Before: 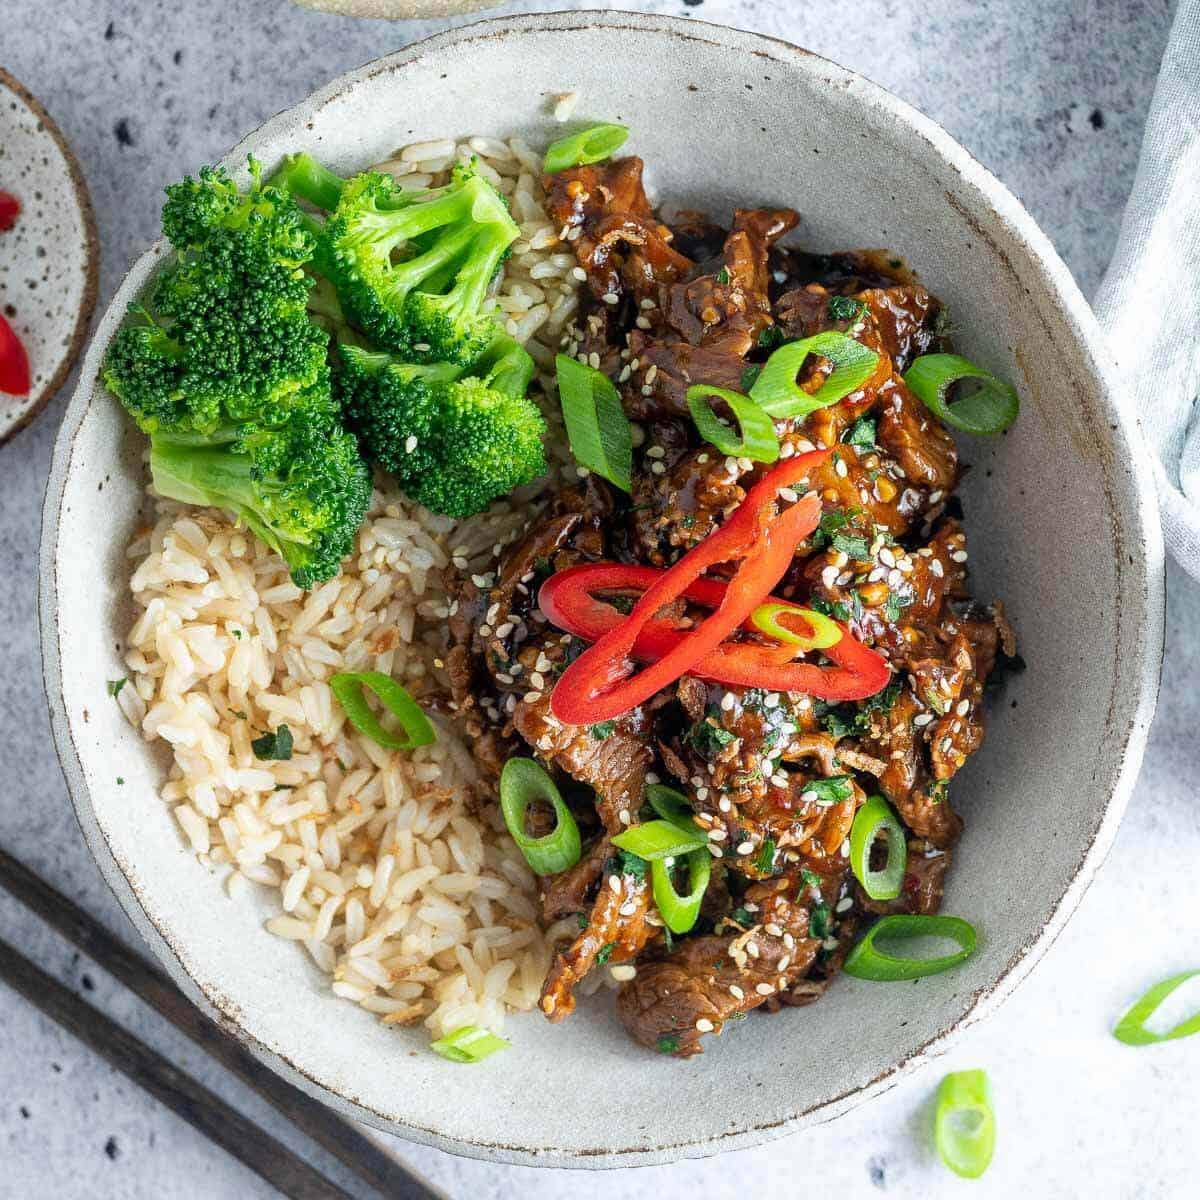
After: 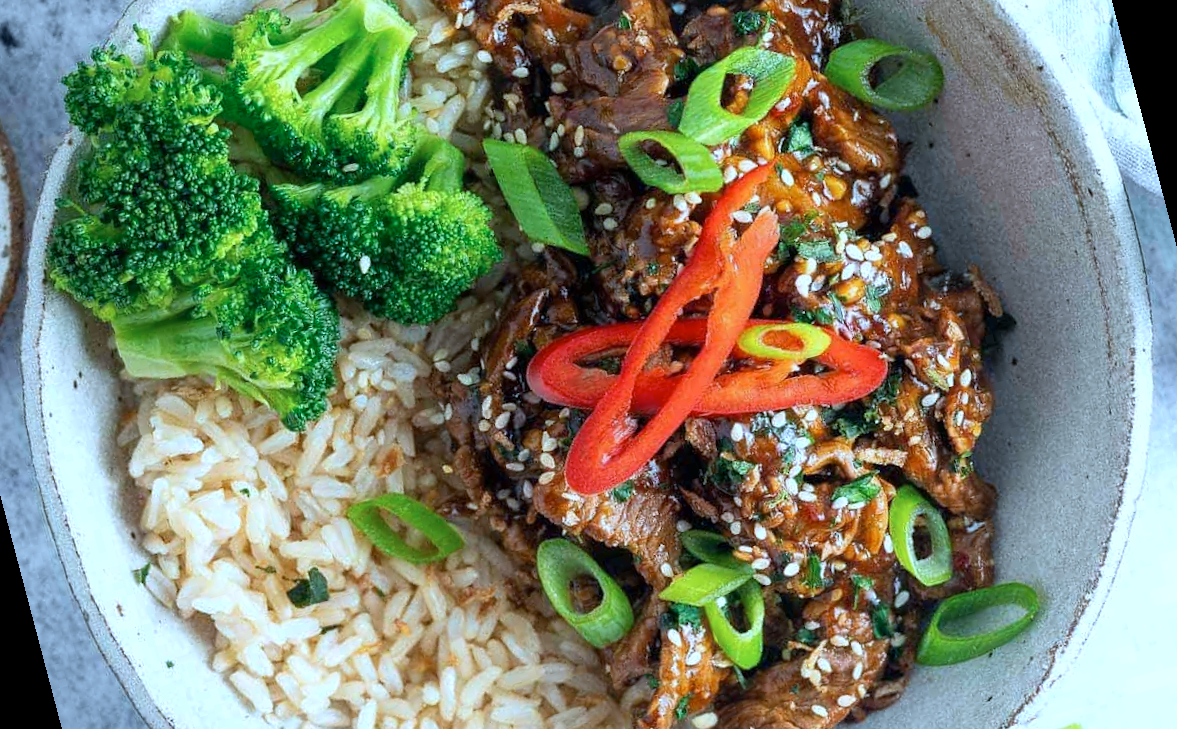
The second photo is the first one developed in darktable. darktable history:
color calibration: output R [1.063, -0.012, -0.003, 0], output G [0, 1.022, 0.021, 0], output B [-0.079, 0.047, 1, 0], illuminant custom, x 0.389, y 0.387, temperature 3838.64 K
rotate and perspective: rotation -14.8°, crop left 0.1, crop right 0.903, crop top 0.25, crop bottom 0.748
